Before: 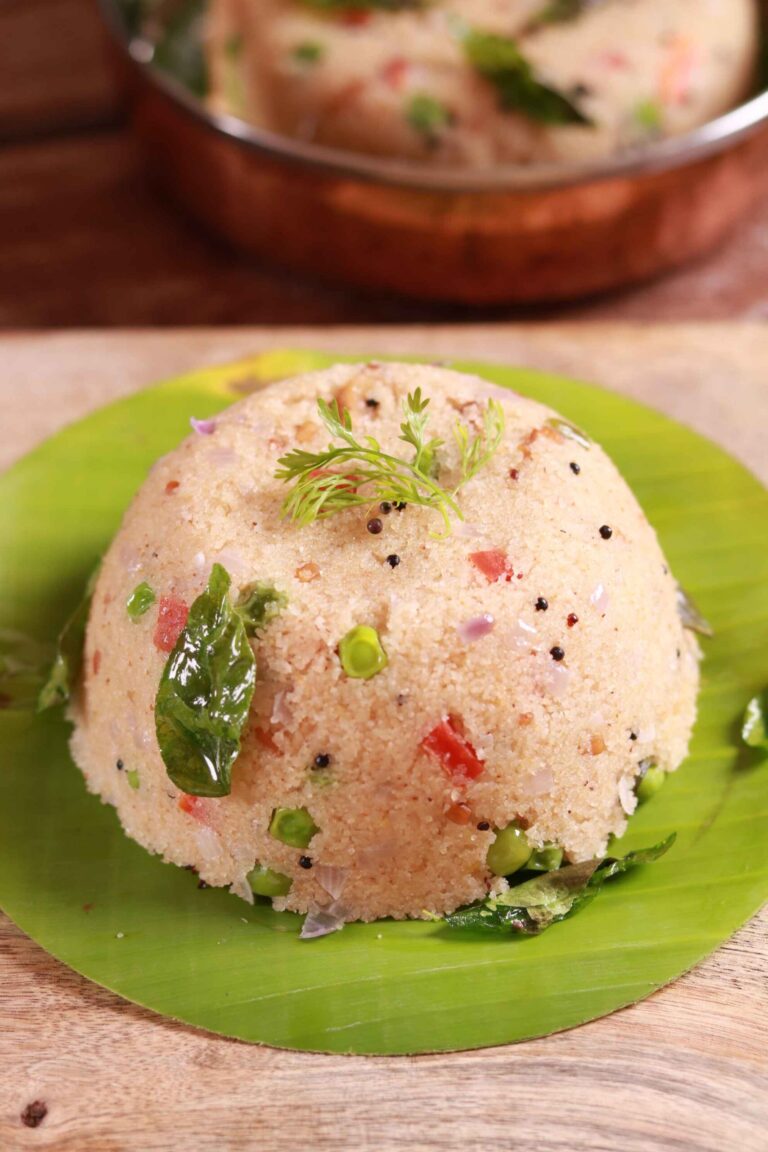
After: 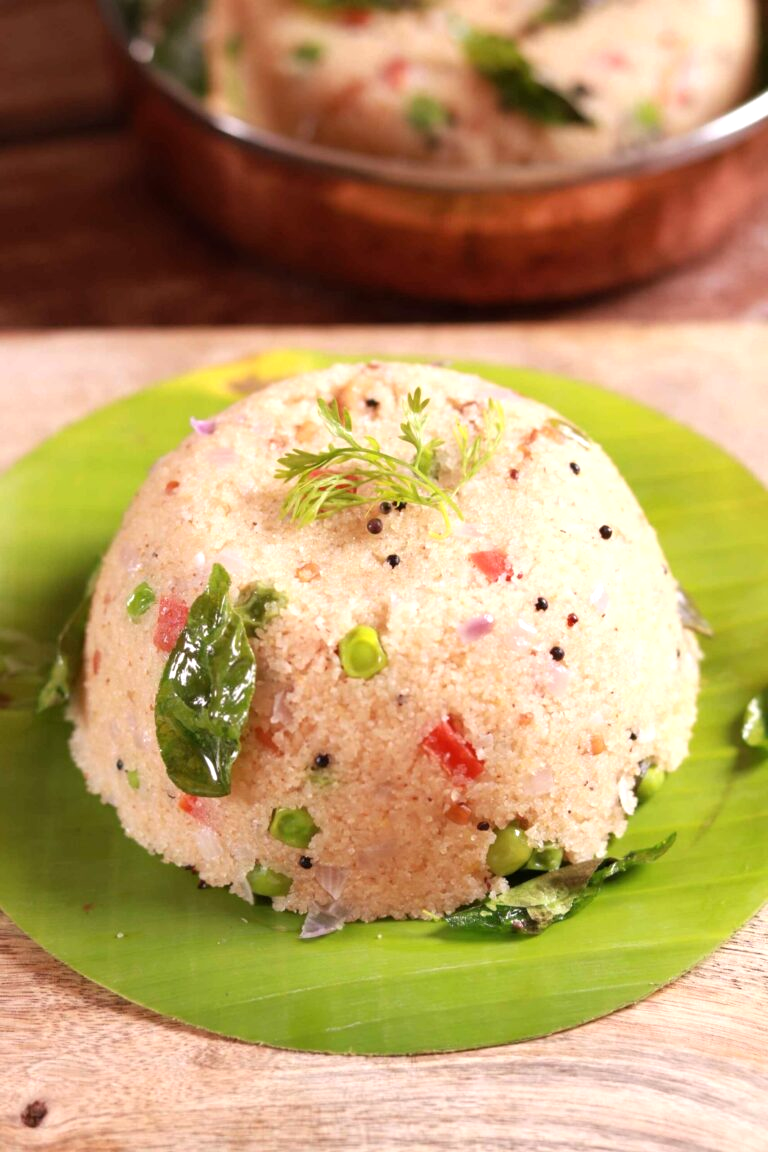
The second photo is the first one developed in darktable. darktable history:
tone equalizer: -8 EV -0.402 EV, -7 EV -0.369 EV, -6 EV -0.33 EV, -5 EV -0.244 EV, -3 EV 0.253 EV, -2 EV 0.339 EV, -1 EV 0.375 EV, +0 EV 0.418 EV
